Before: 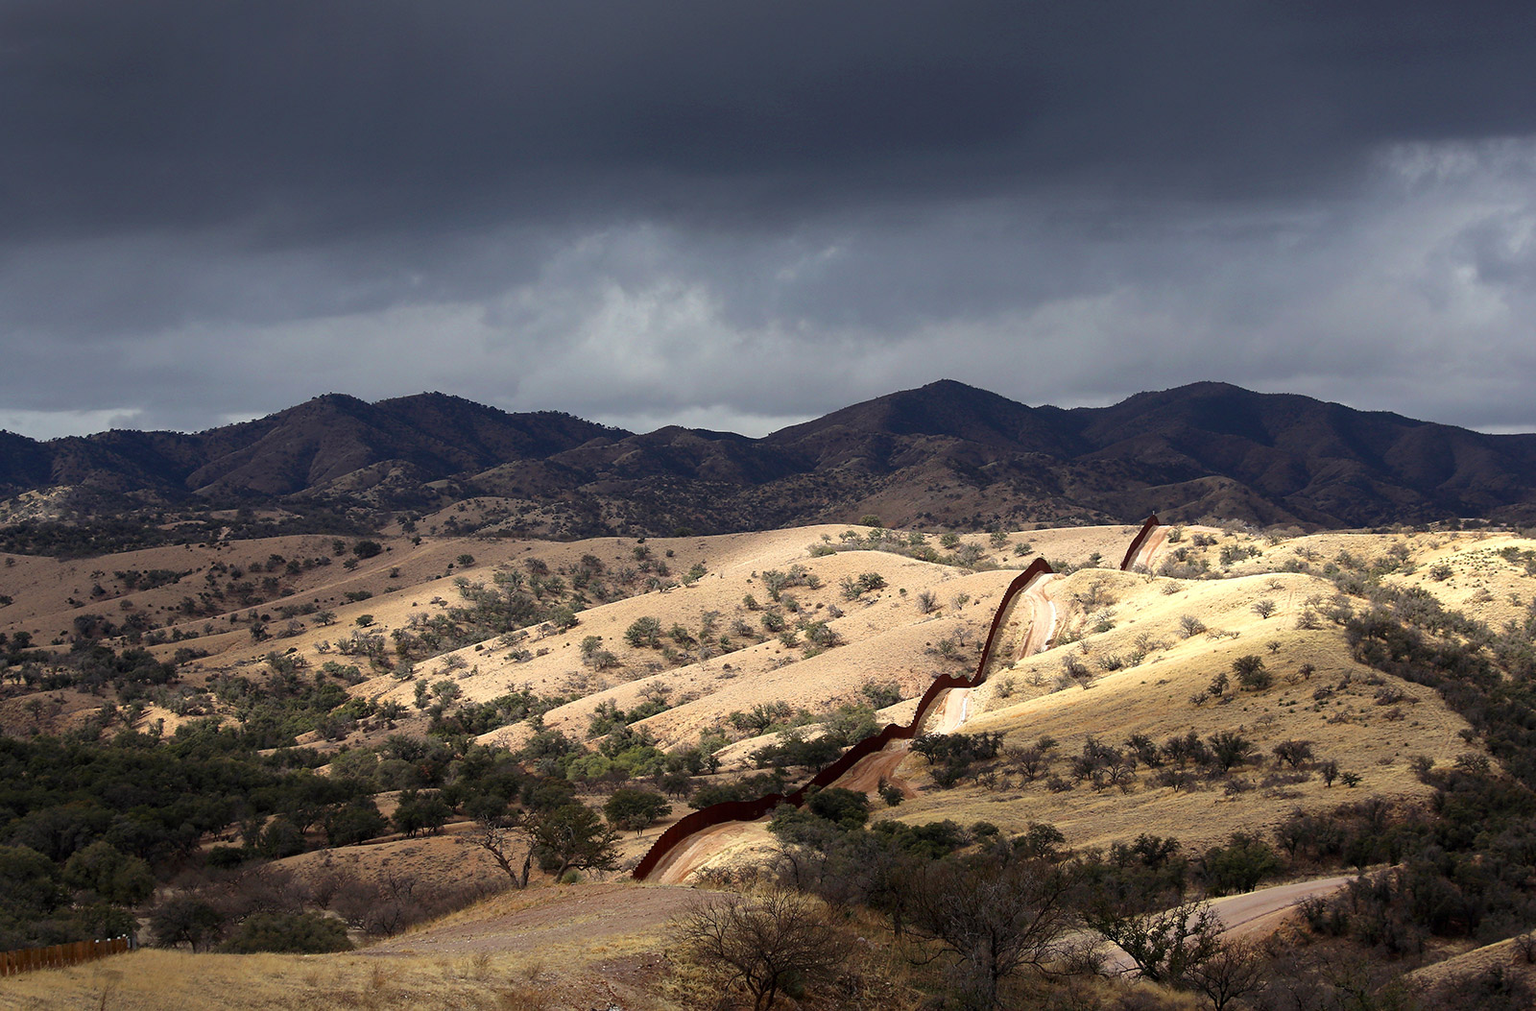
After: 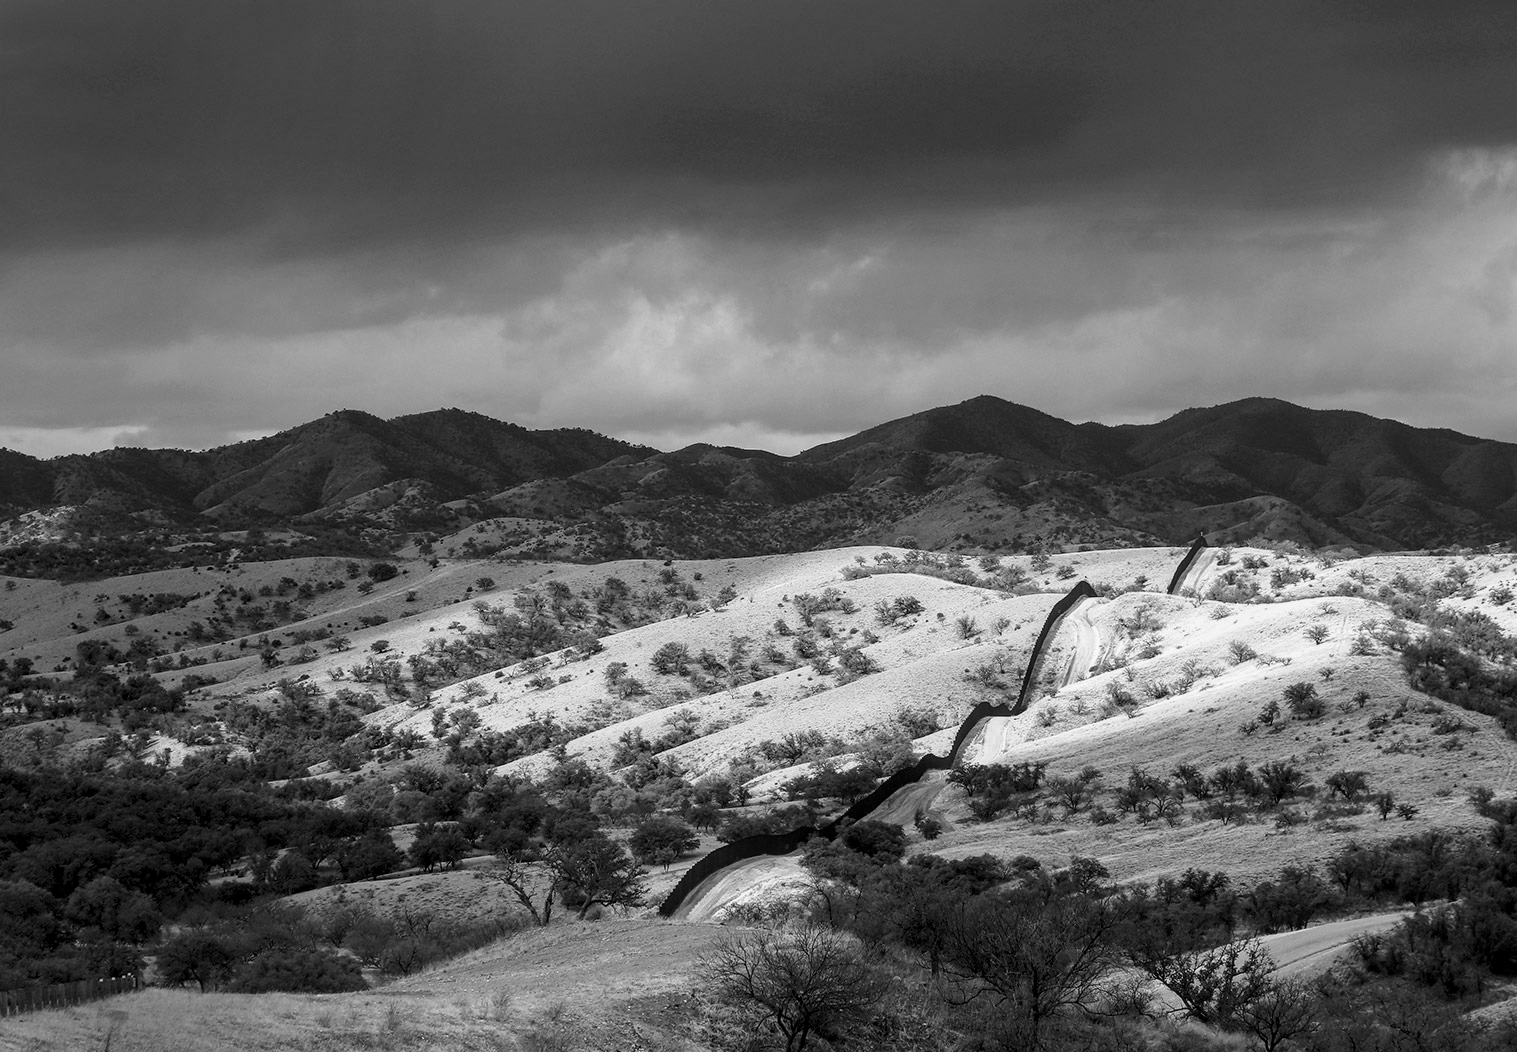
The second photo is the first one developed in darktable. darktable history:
monochrome: size 3.1
tone curve: curves: ch0 [(0, 0) (0.822, 0.825) (0.994, 0.955)]; ch1 [(0, 0) (0.226, 0.261) (0.383, 0.397) (0.46, 0.46) (0.498, 0.501) (0.524, 0.543) (0.578, 0.575) (1, 1)]; ch2 [(0, 0) (0.438, 0.456) (0.5, 0.495) (0.547, 0.515) (0.597, 0.58) (0.629, 0.603) (1, 1)], color space Lab, independent channels, preserve colors none
crop and rotate: right 5.167%
local contrast: on, module defaults
color correction: highlights a* -0.482, highlights b* 9.48, shadows a* -9.48, shadows b* 0.803
